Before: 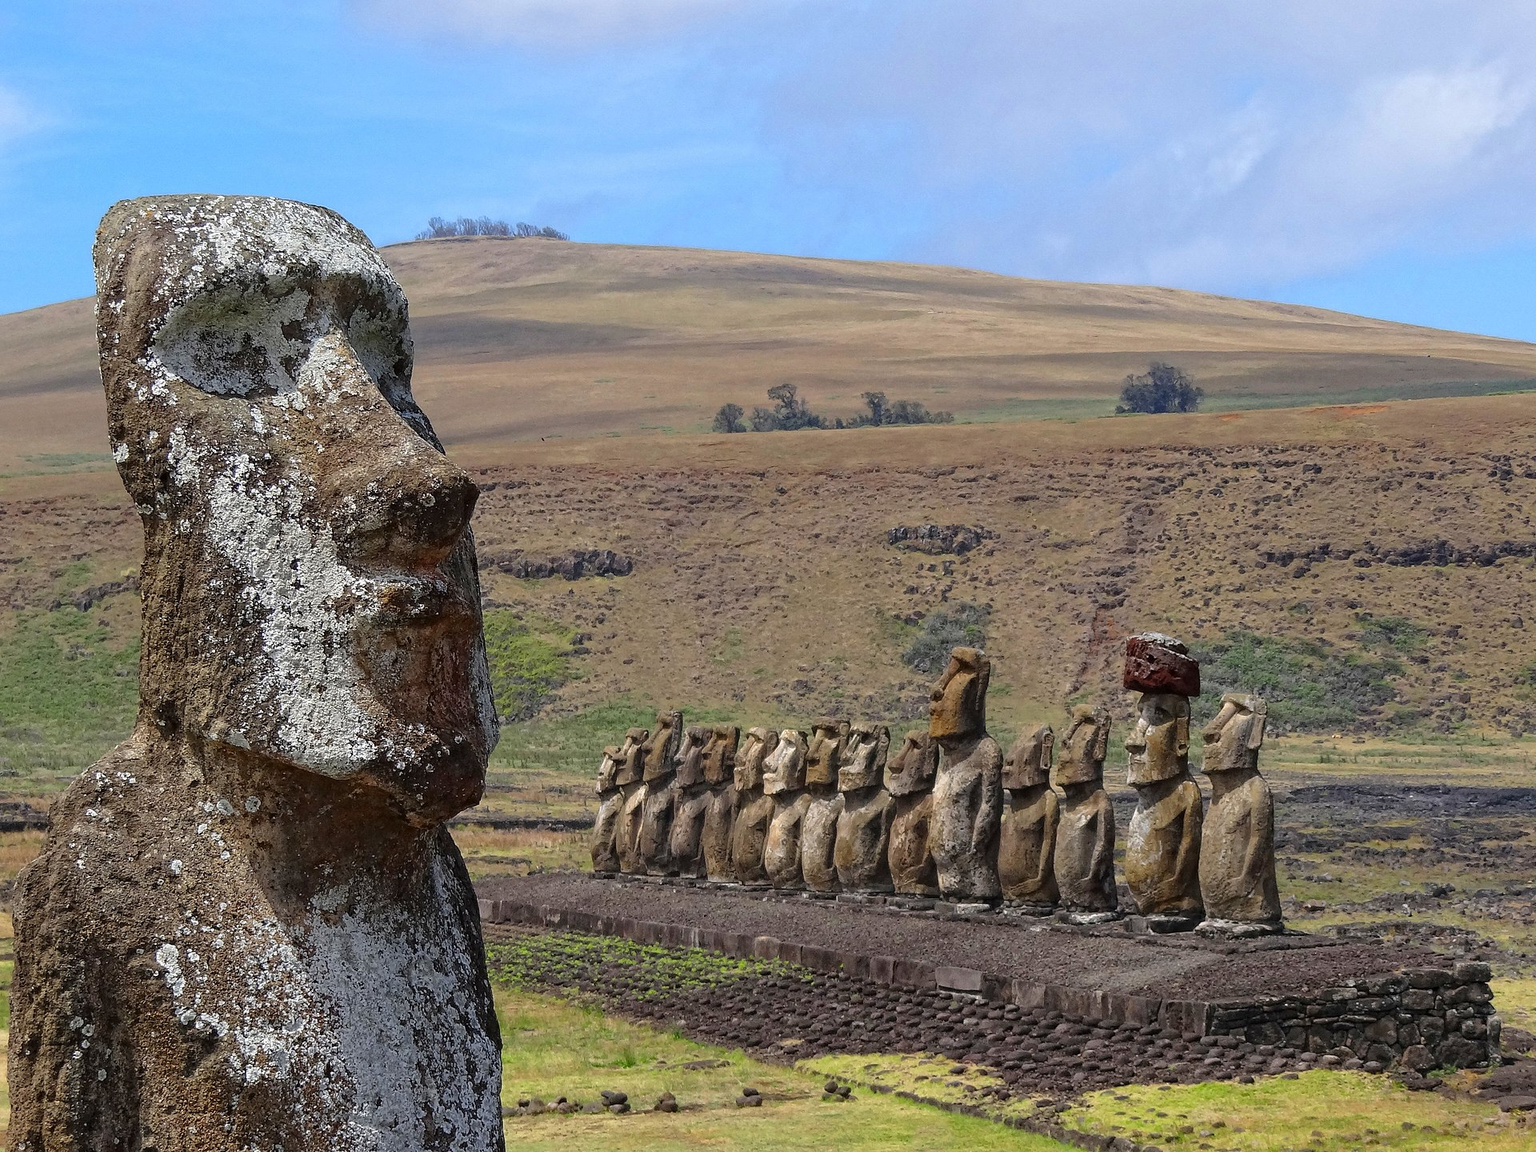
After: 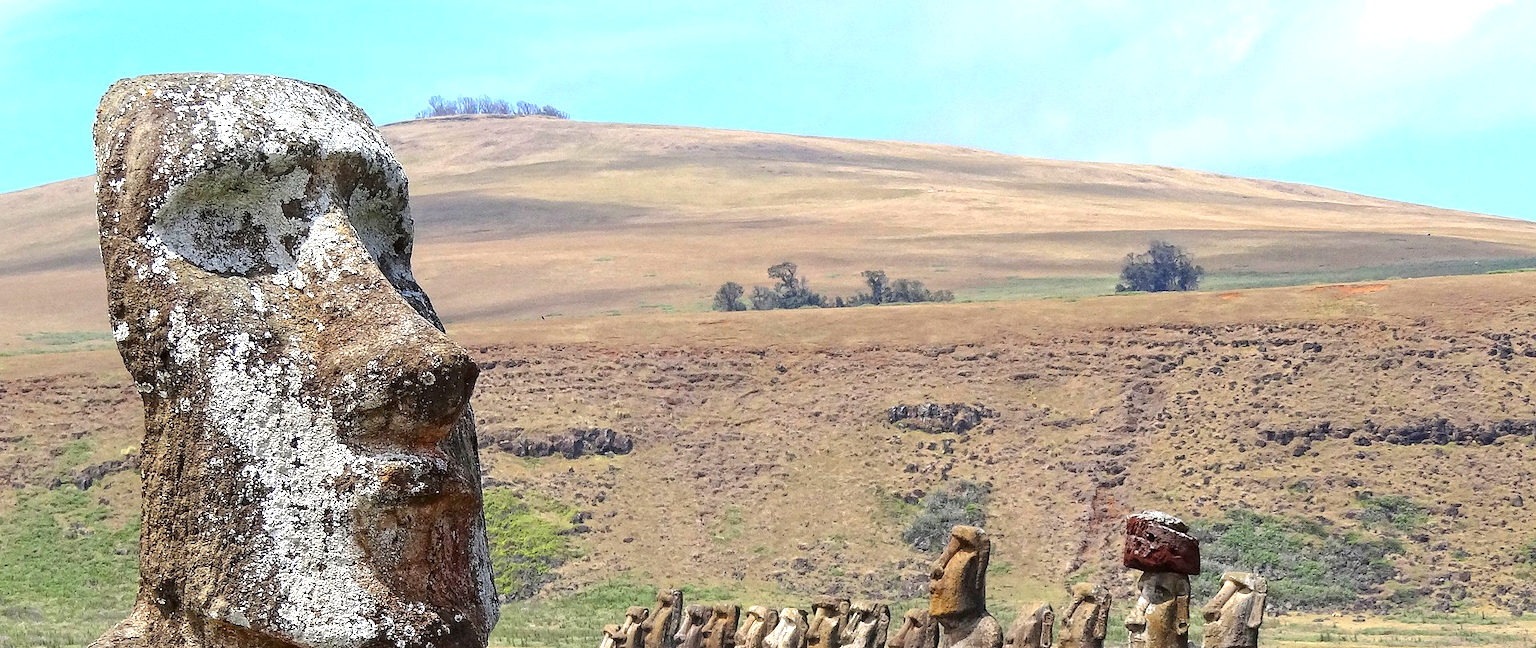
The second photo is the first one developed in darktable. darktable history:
crop and rotate: top 10.577%, bottom 33.152%
contrast brightness saturation: contrast 0.082, saturation 0.017
exposure: exposure 0.939 EV, compensate highlight preservation false
